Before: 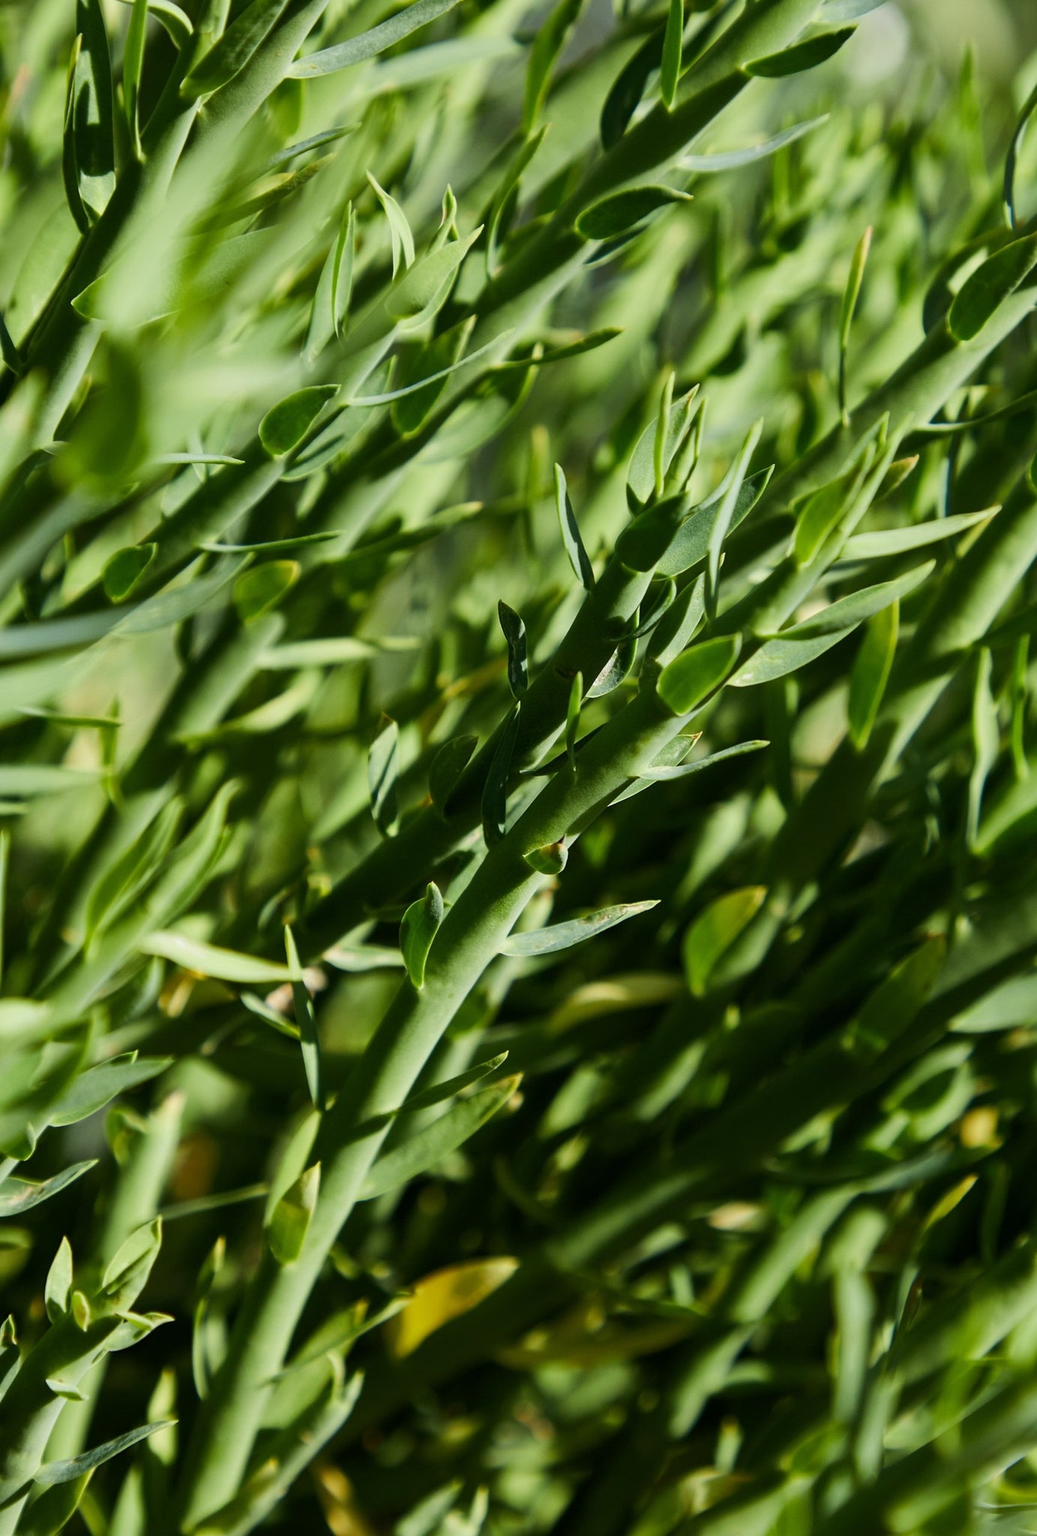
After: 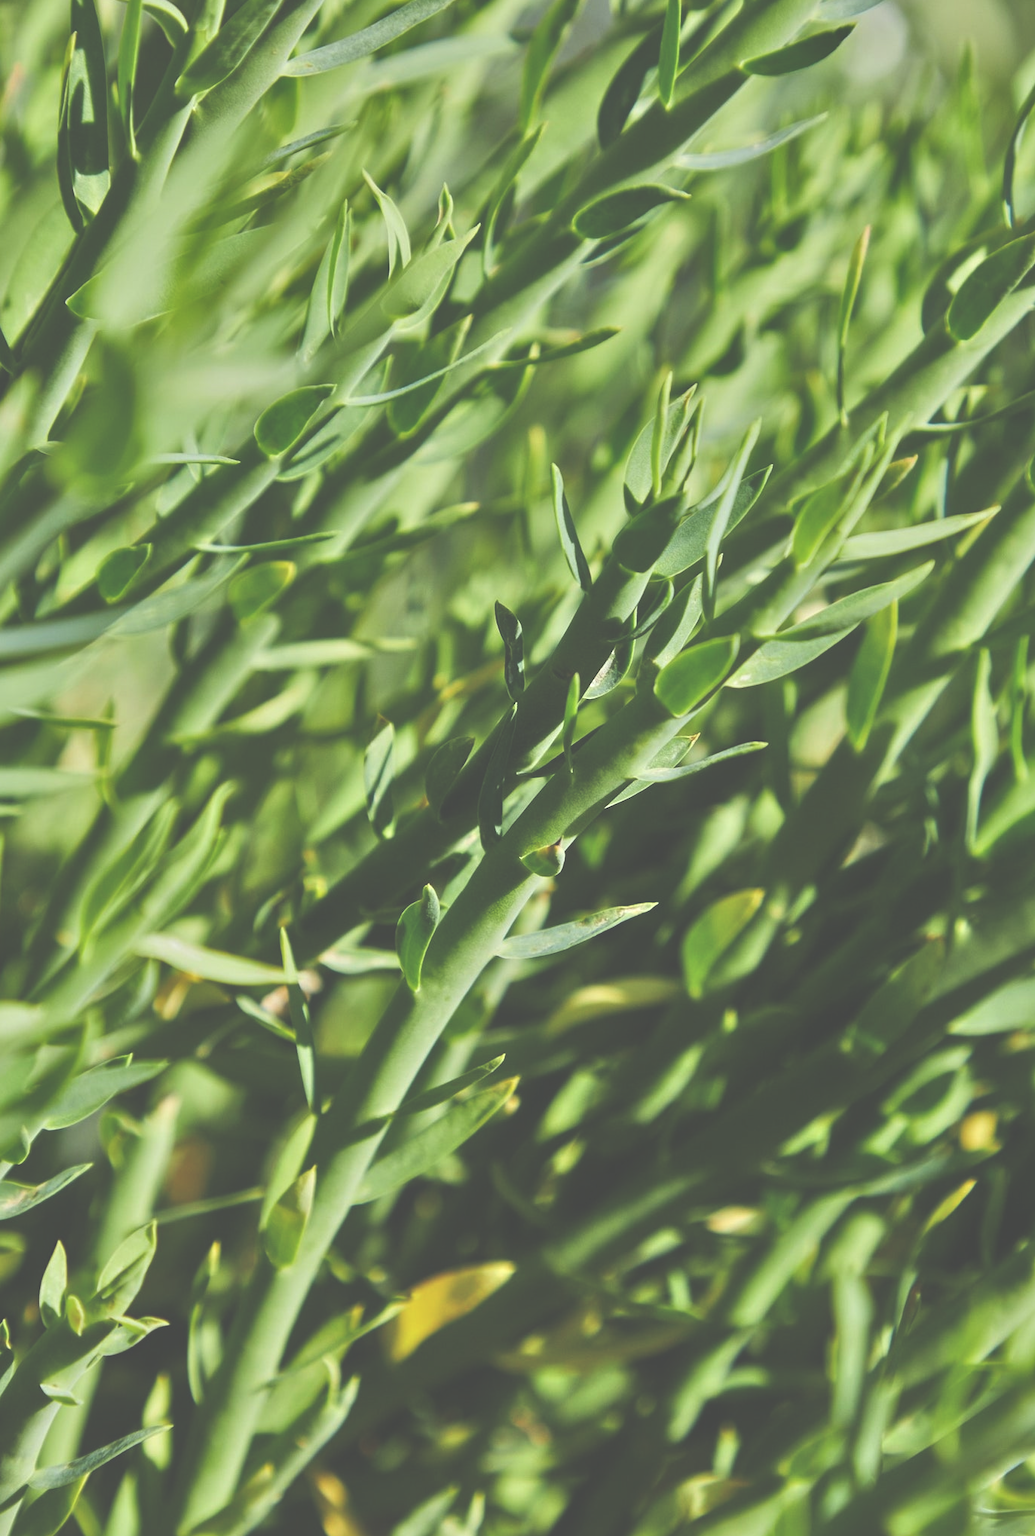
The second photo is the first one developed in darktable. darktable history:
tone equalizer: -7 EV 0.15 EV, -6 EV 0.6 EV, -5 EV 1.15 EV, -4 EV 1.33 EV, -3 EV 1.15 EV, -2 EV 0.6 EV, -1 EV 0.15 EV, mask exposure compensation -0.5 EV
exposure: black level correction -0.036, exposure -0.497 EV, compensate highlight preservation false
crop and rotate: left 0.614%, top 0.179%, bottom 0.309%
